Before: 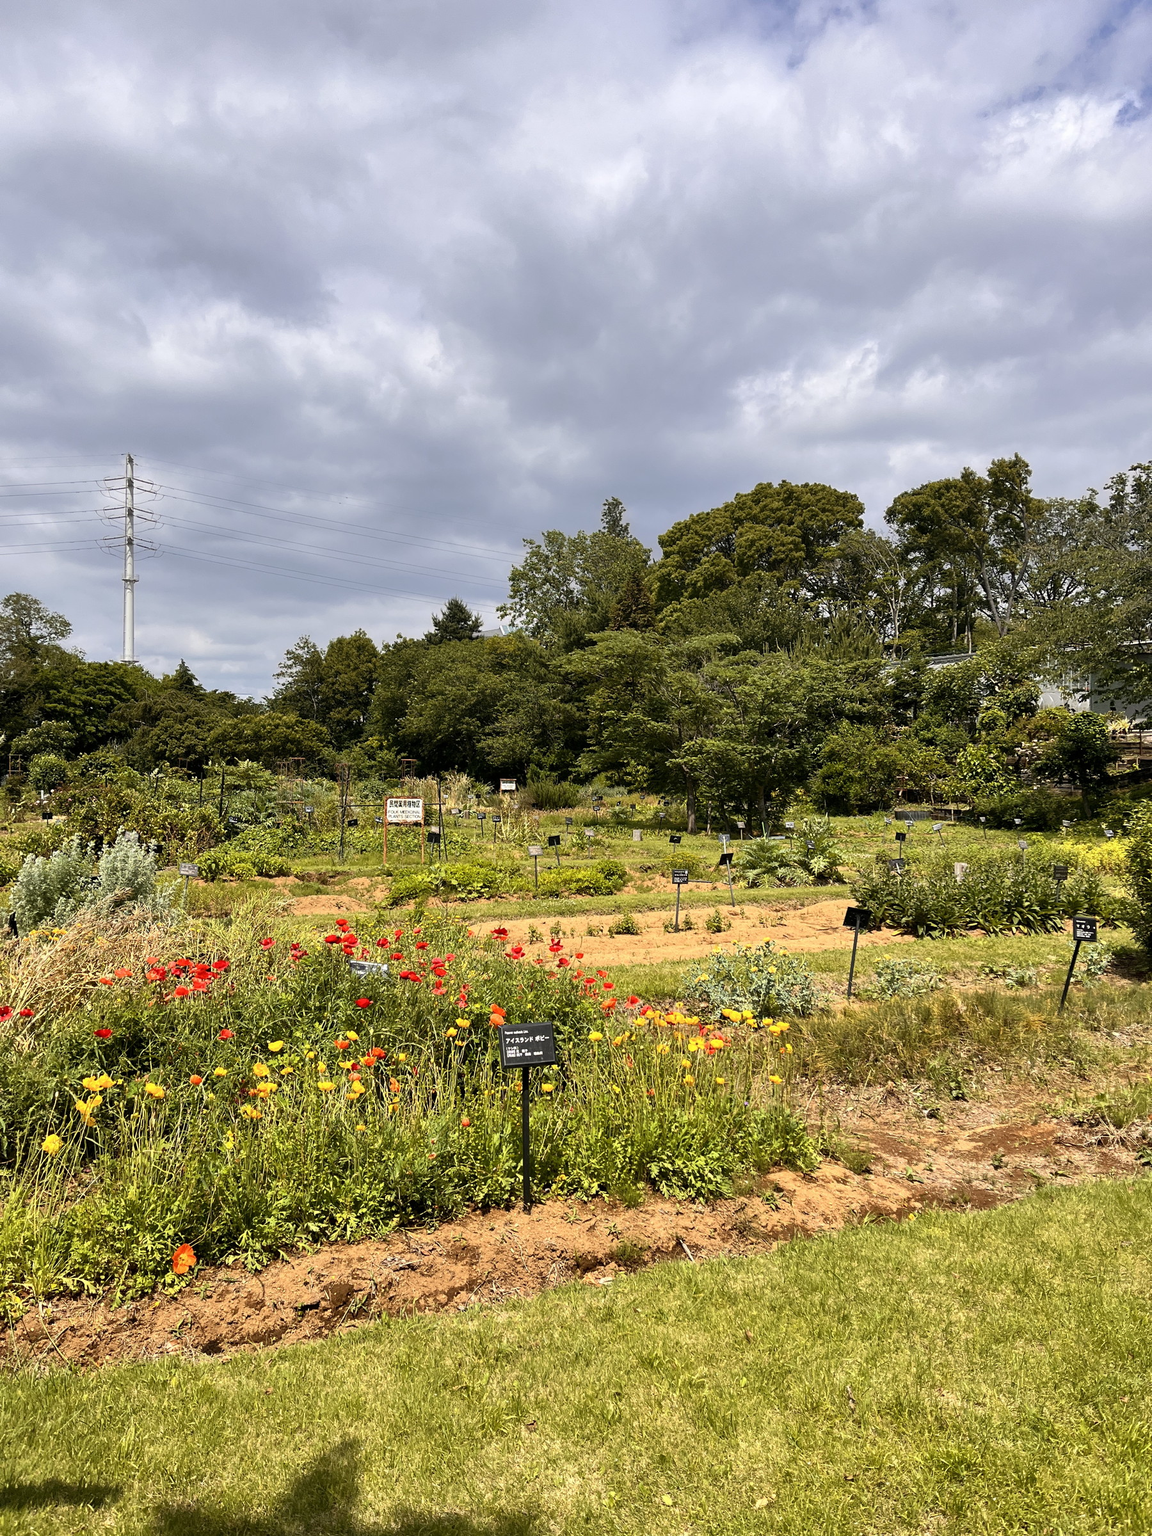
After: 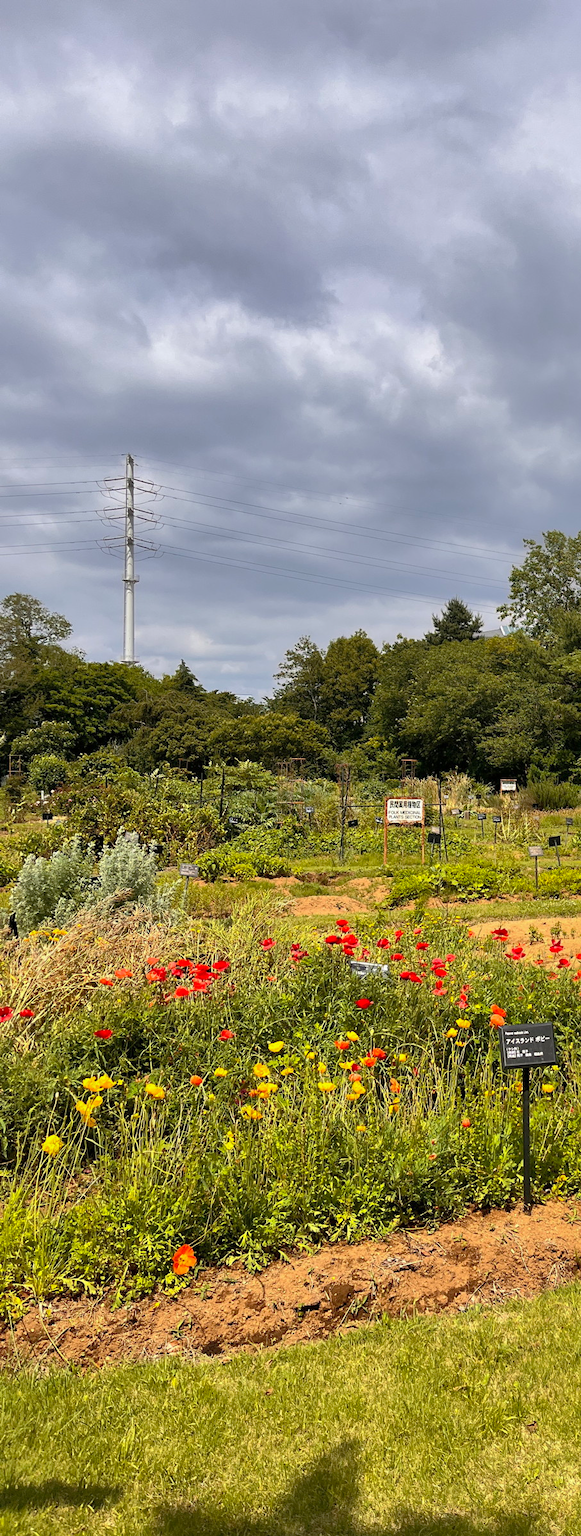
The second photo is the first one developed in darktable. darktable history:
shadows and highlights: on, module defaults
crop and rotate: left 0.05%, top 0%, right 49.498%
